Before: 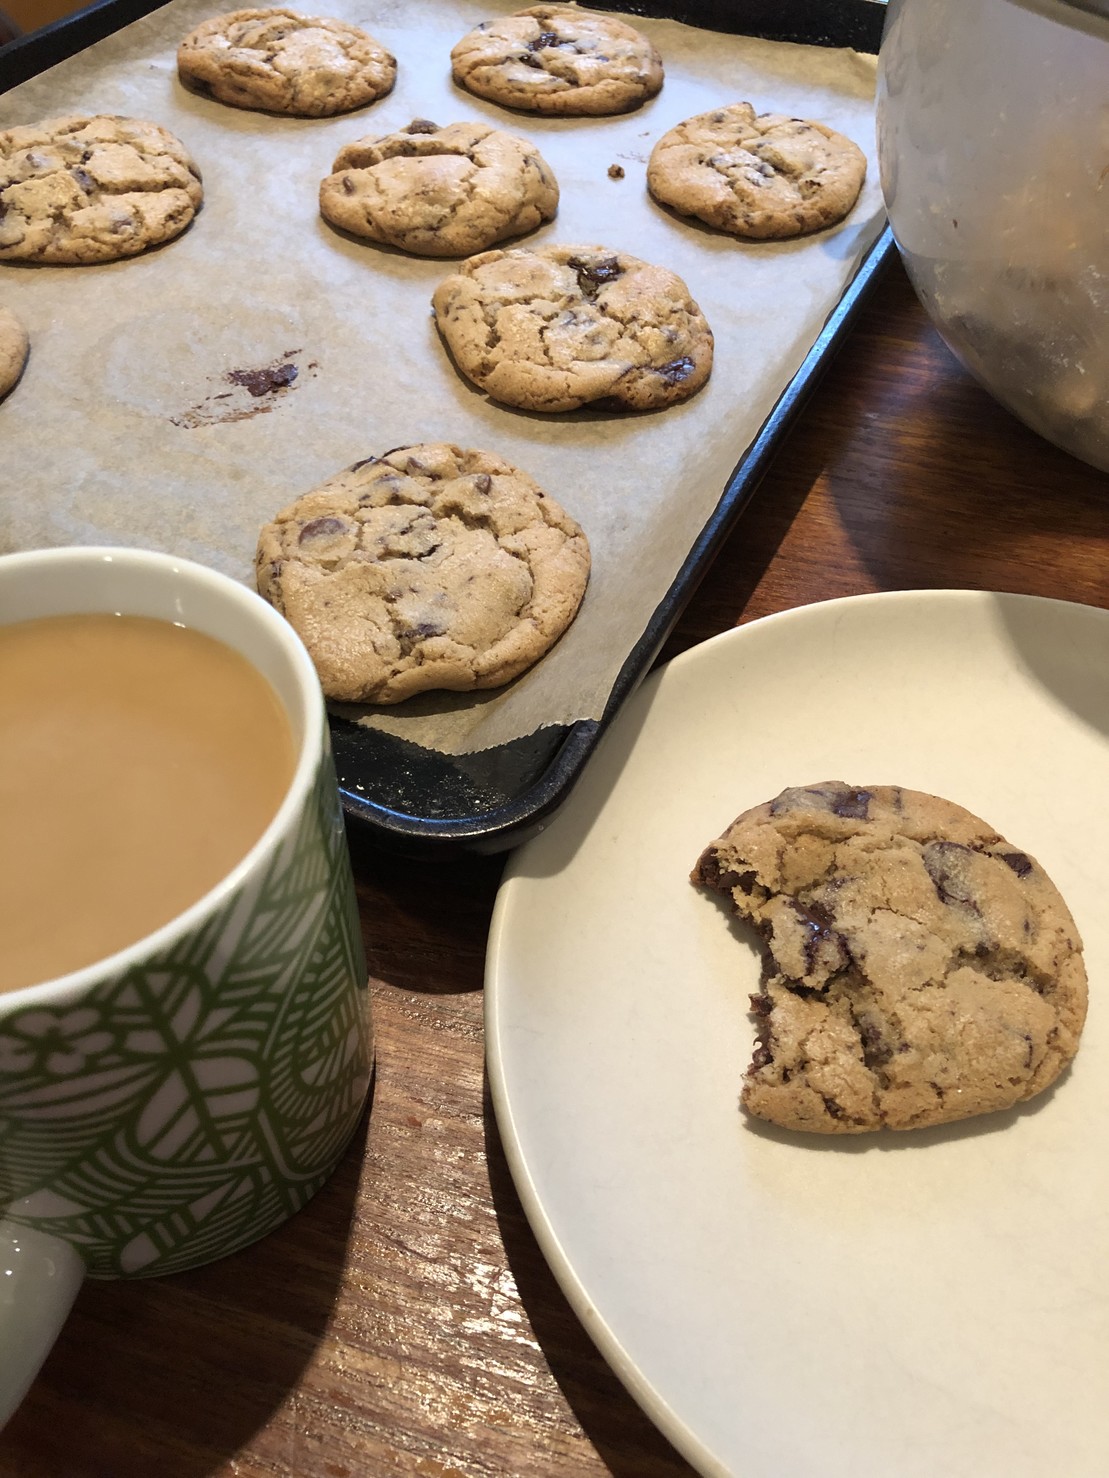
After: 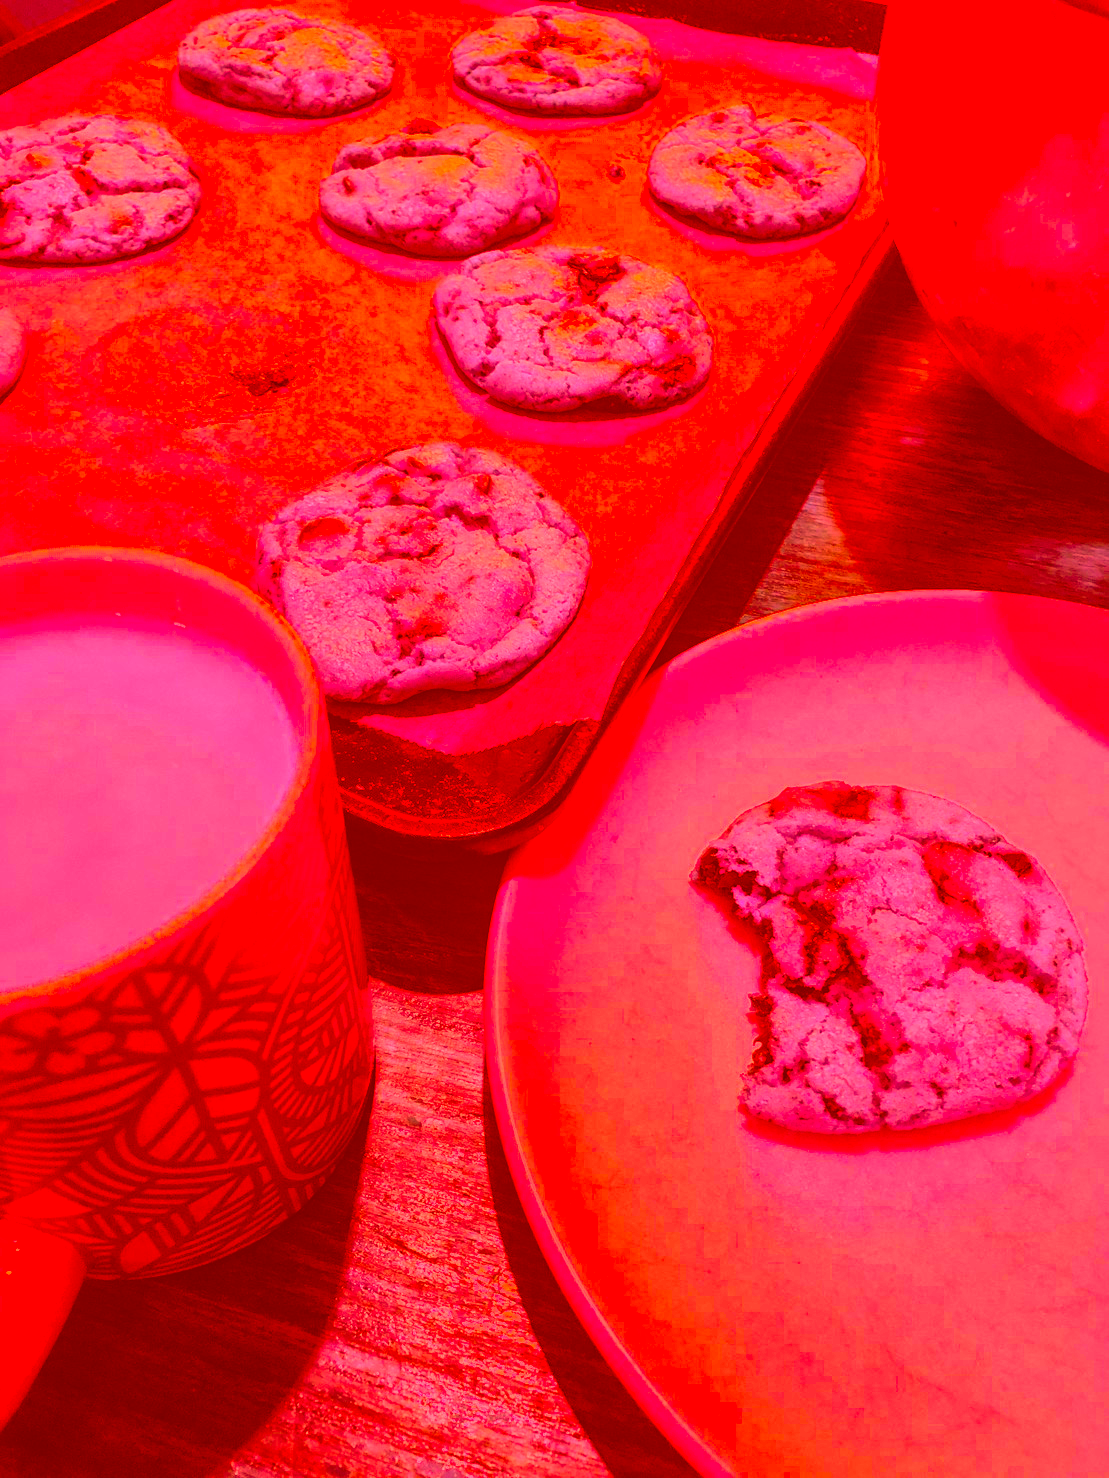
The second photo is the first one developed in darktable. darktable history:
color correction: highlights a* -39.68, highlights b* -40, shadows a* -40, shadows b* -40, saturation -3
local contrast: detail 110%
global tonemap: drago (1, 100), detail 1
